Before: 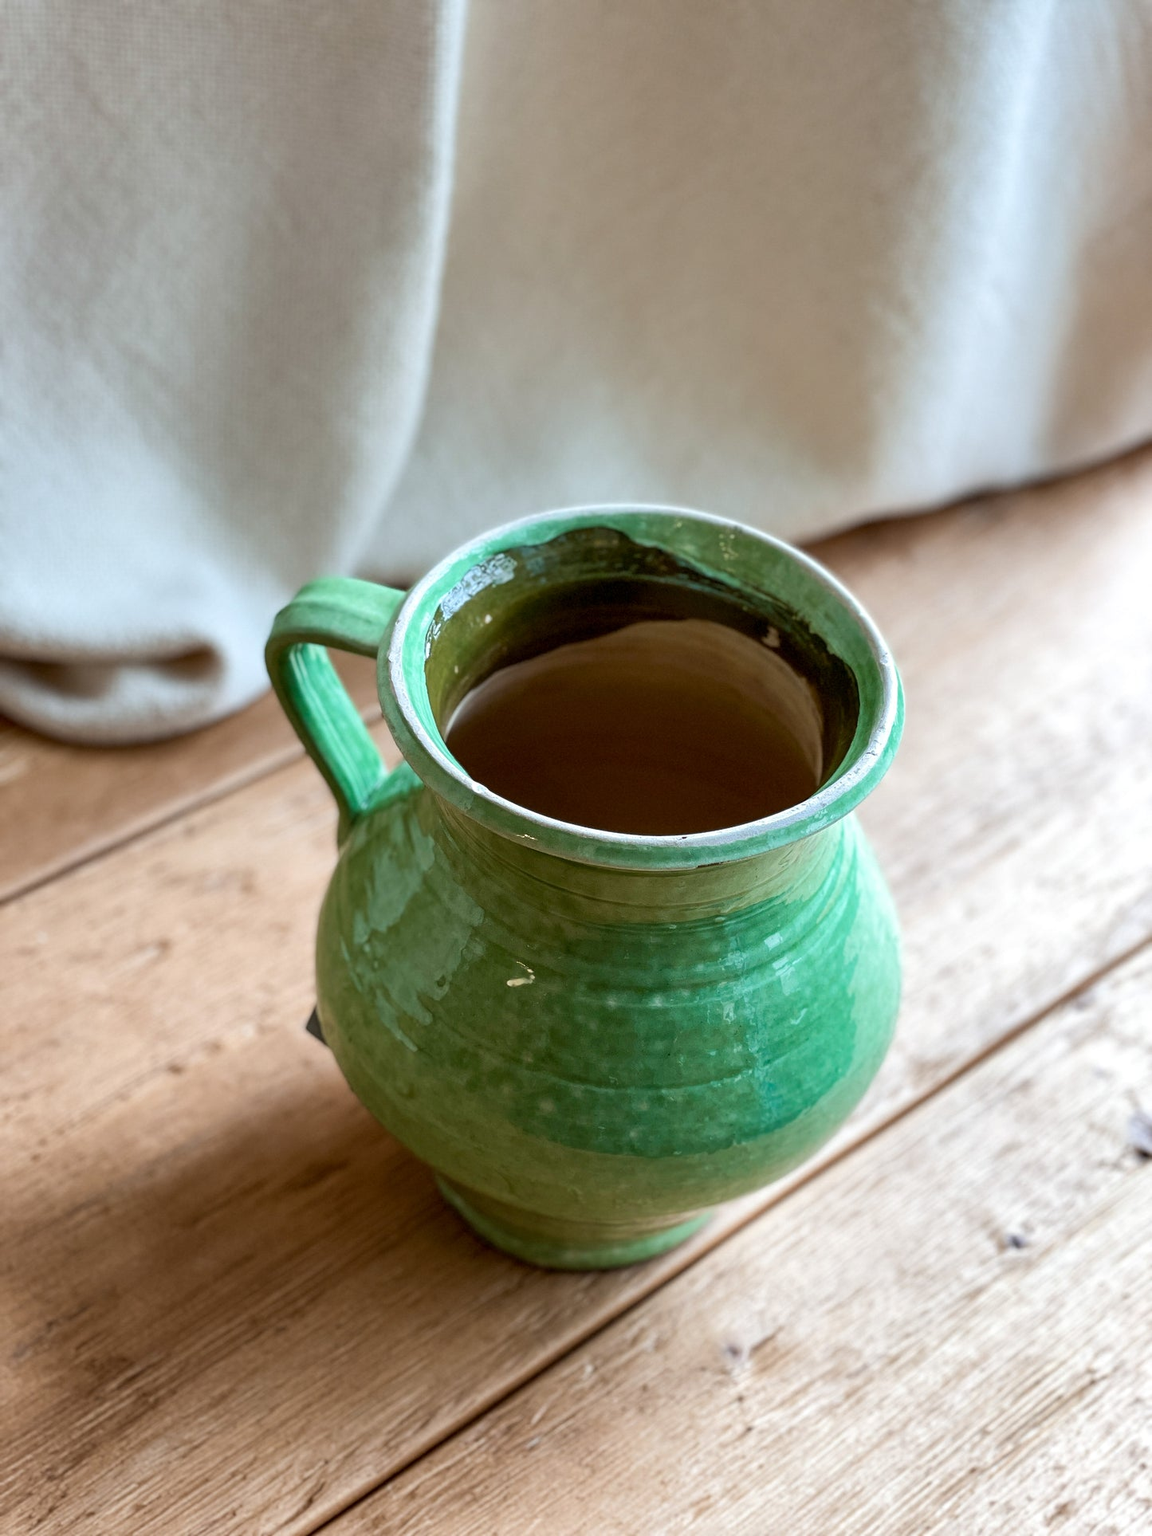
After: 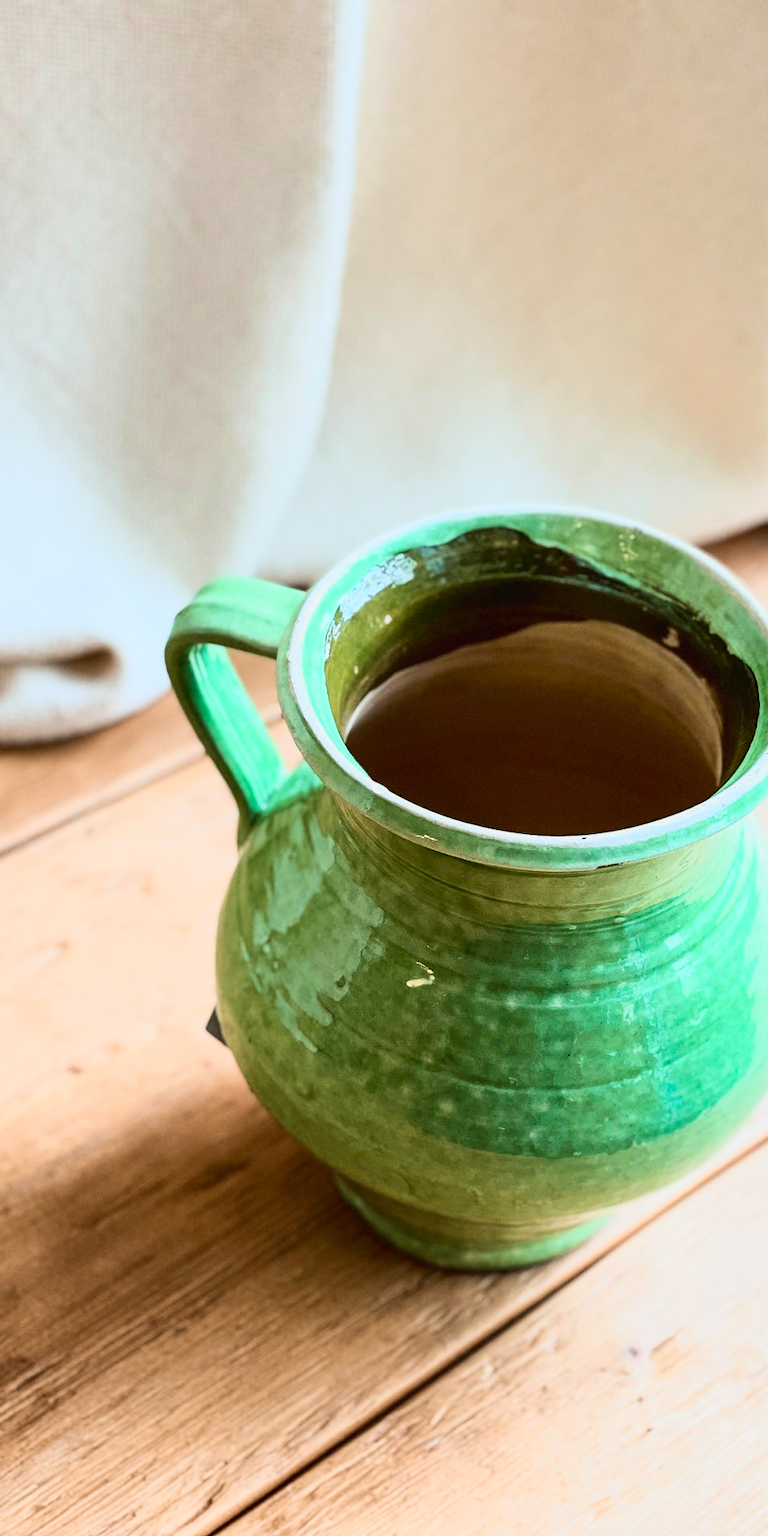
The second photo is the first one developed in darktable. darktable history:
crop and rotate: left 8.786%, right 24.548%
tone curve: curves: ch0 [(0, 0.026) (0.146, 0.158) (0.272, 0.34) (0.434, 0.625) (0.676, 0.871) (0.994, 0.955)], color space Lab, linked channels, preserve colors none
